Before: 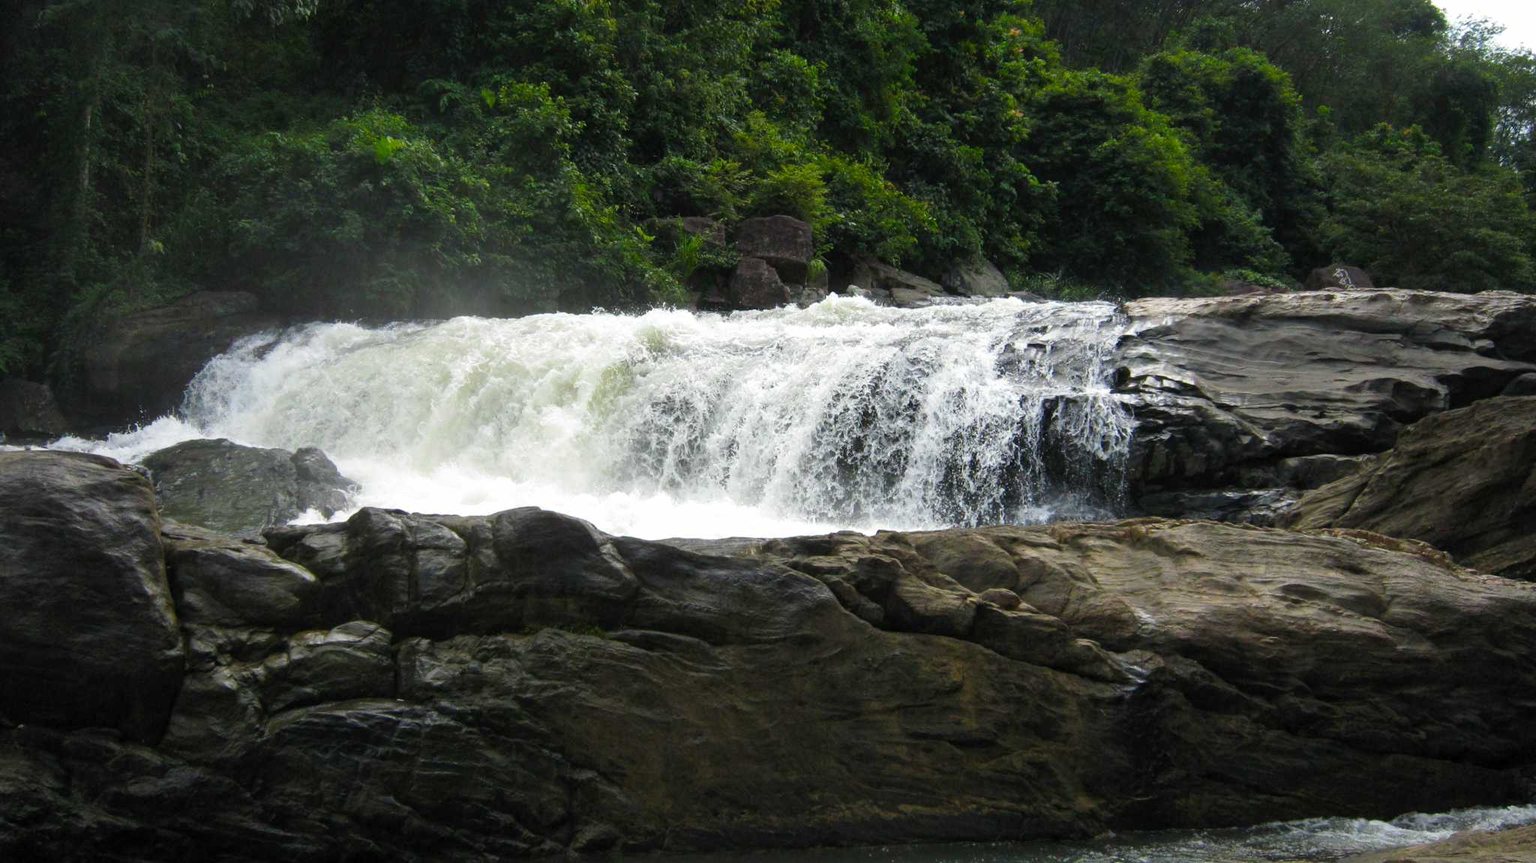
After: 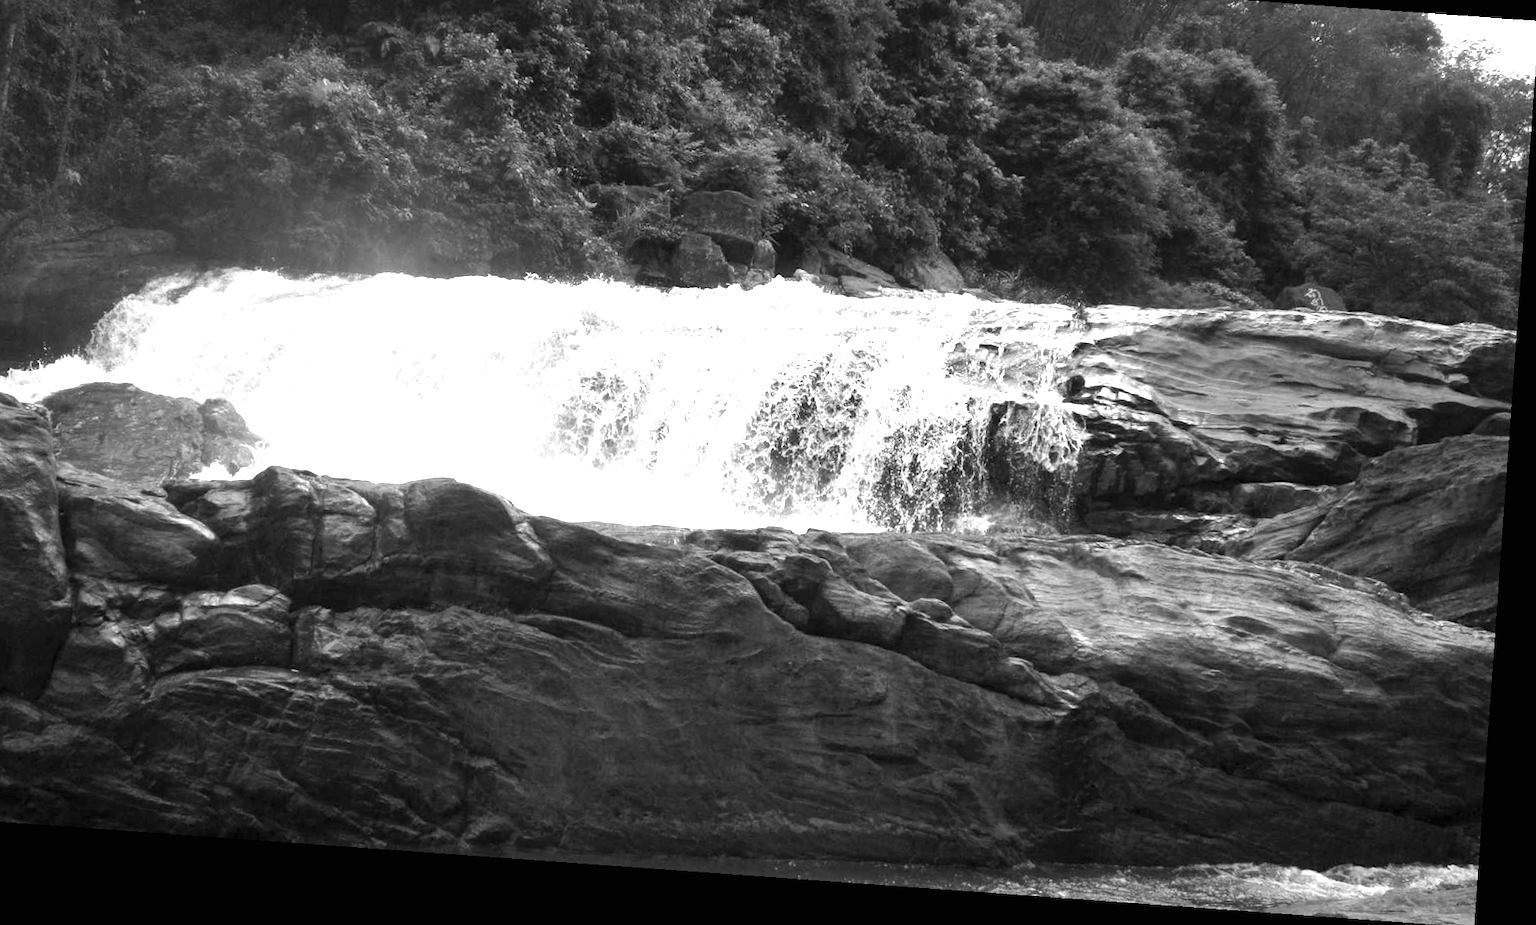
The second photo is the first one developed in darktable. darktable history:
crop and rotate: left 8.262%, top 9.226%
rotate and perspective: rotation 4.1°, automatic cropping off
exposure: black level correction 0, exposure 1.1 EV, compensate highlight preservation false
monochrome: on, module defaults
